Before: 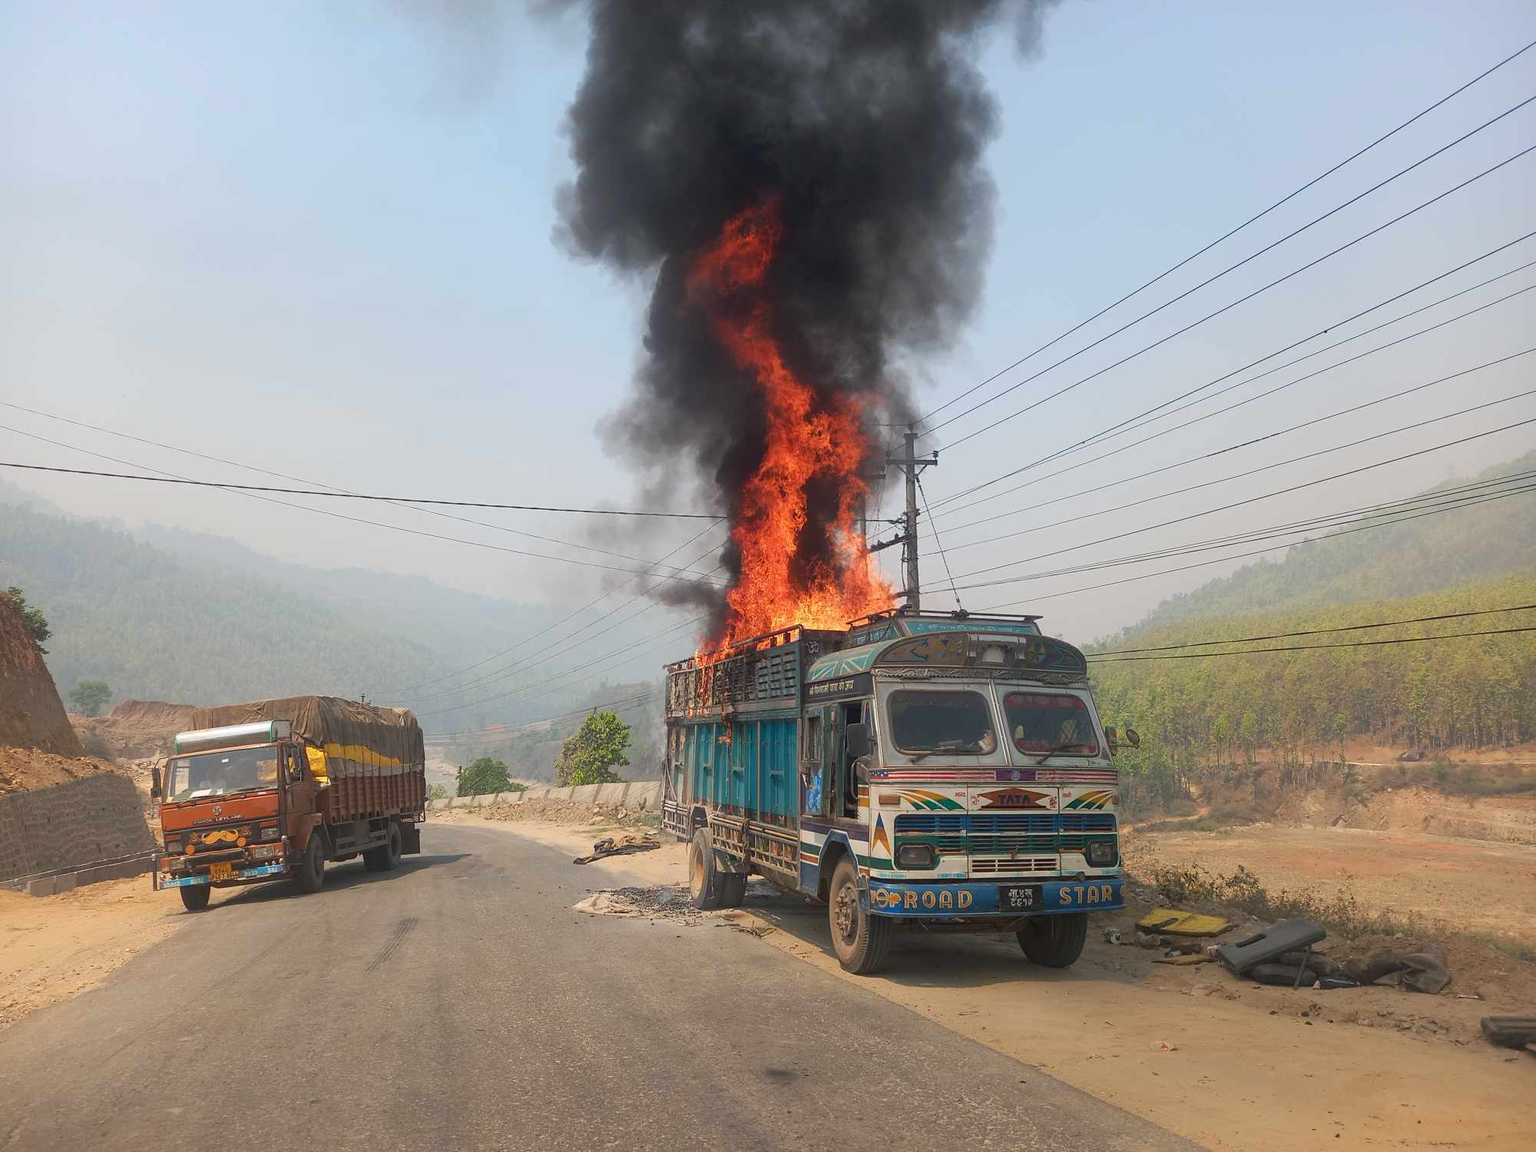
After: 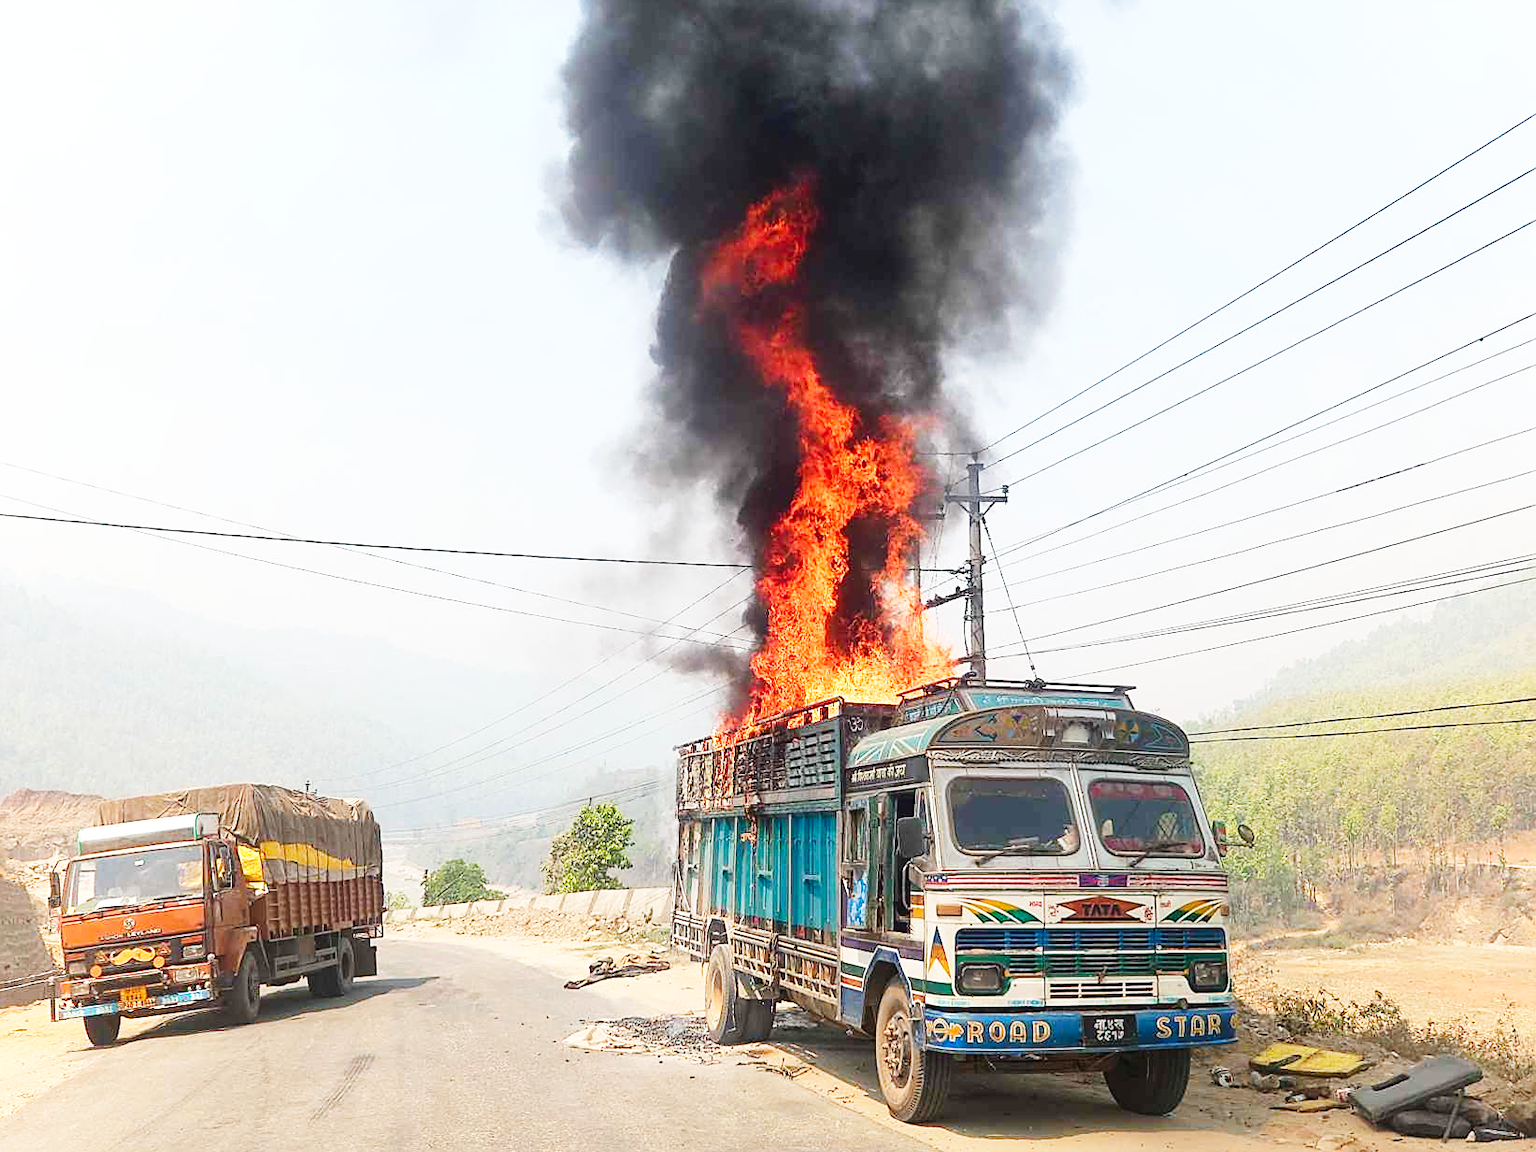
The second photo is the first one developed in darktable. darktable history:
lens correction: scale 1, crop 1, focal 35, aperture 7.1, distance 1000, camera "Canon EOS 6D", lens "Sigma 35mm f/1.4 DG HSM"
base curve: curves: ch0 [(0, 0.003) (0.001, 0.002) (0.006, 0.004) (0.02, 0.022) (0.048, 0.086) (0.094, 0.234) (0.162, 0.431) (0.258, 0.629) (0.385, 0.8) (0.548, 0.918) (0.751, 0.988) (1, 1)], preserve colors none
sharpen: on, module defaults
contrast brightness saturation: contrast 0.05
crop and rotate: left 7.196%, top 4.574%, right 10.605%, bottom 13.178%
